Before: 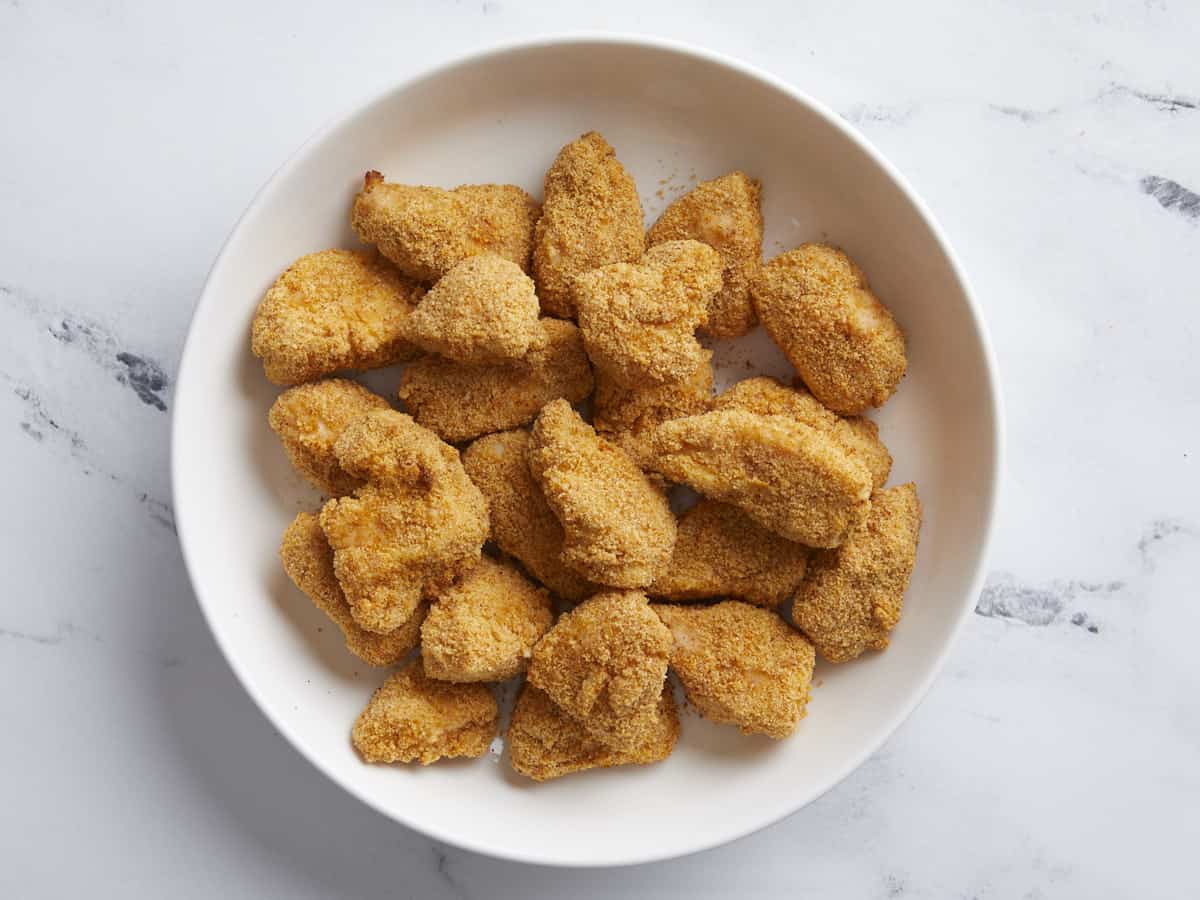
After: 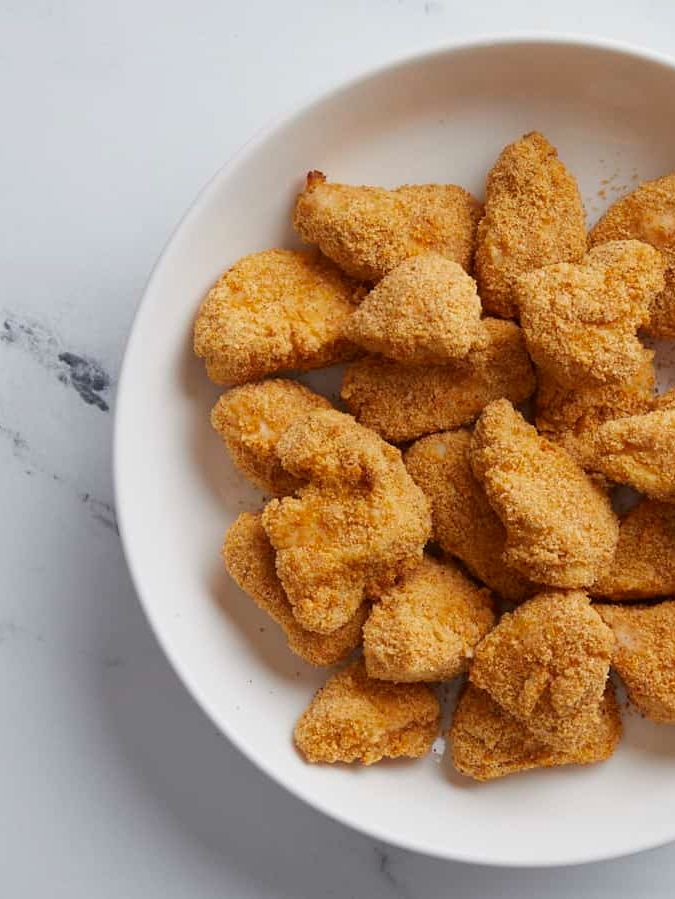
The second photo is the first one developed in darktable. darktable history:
crop: left 4.901%, right 38.802%
exposure: exposure -0.183 EV, compensate highlight preservation false
